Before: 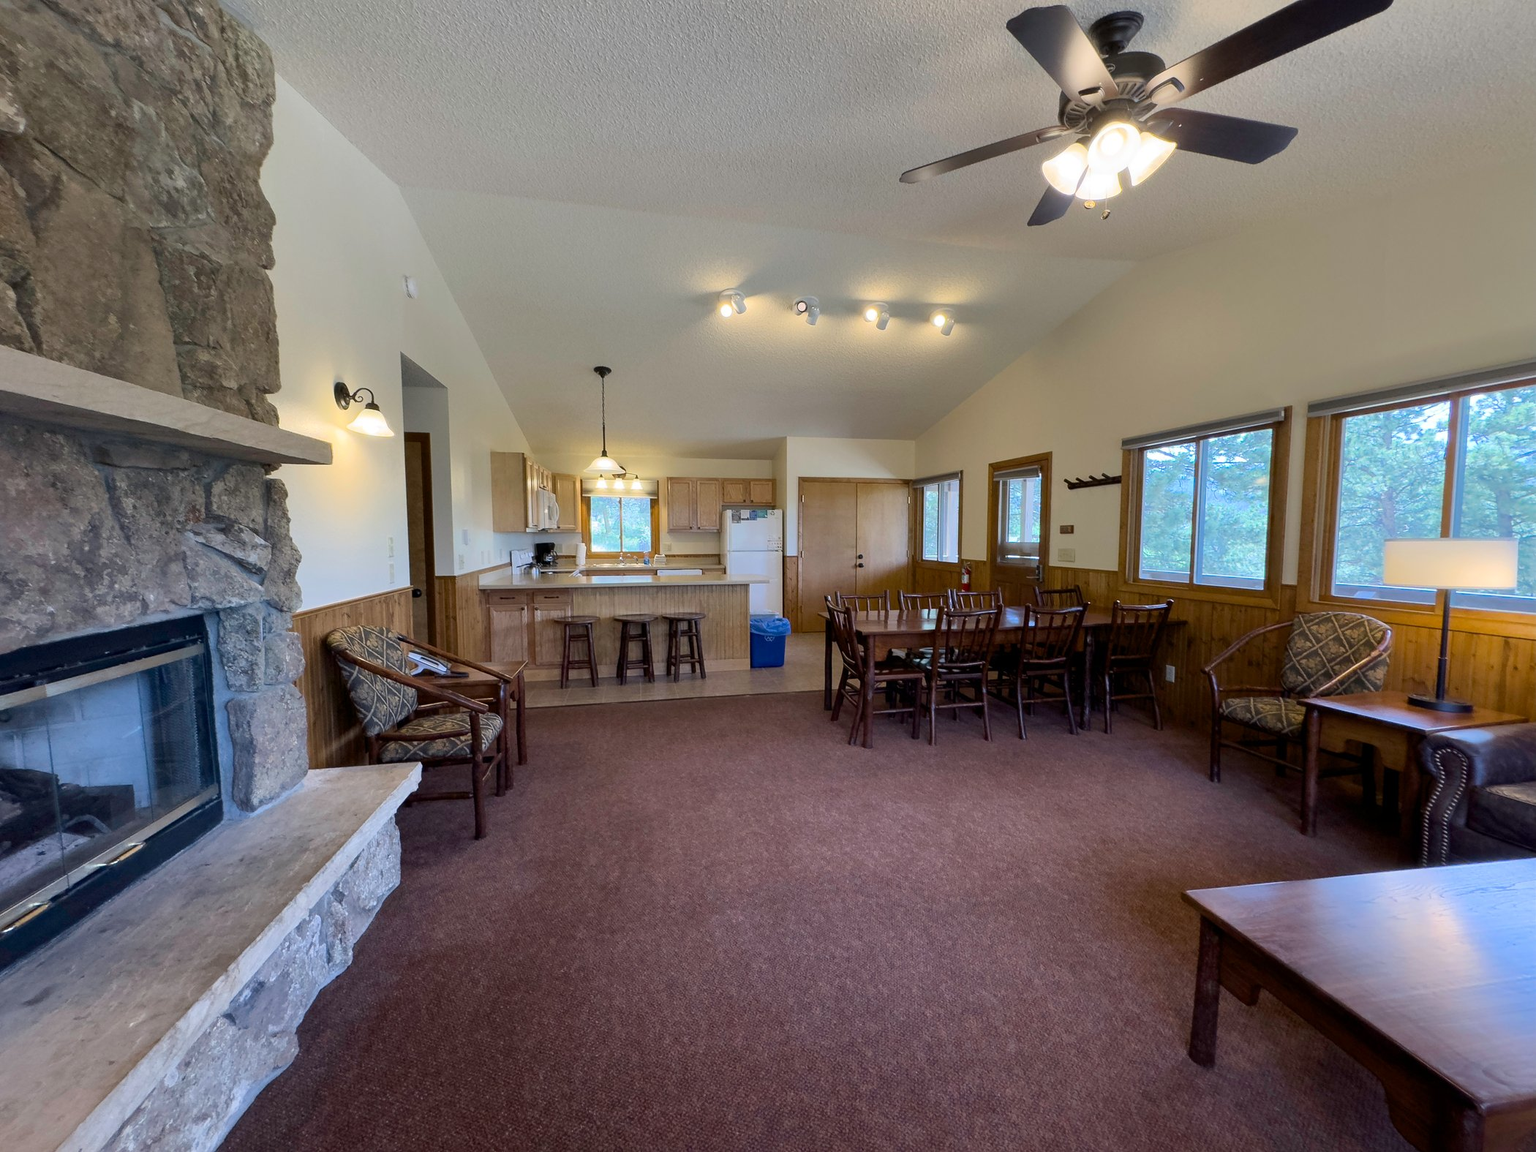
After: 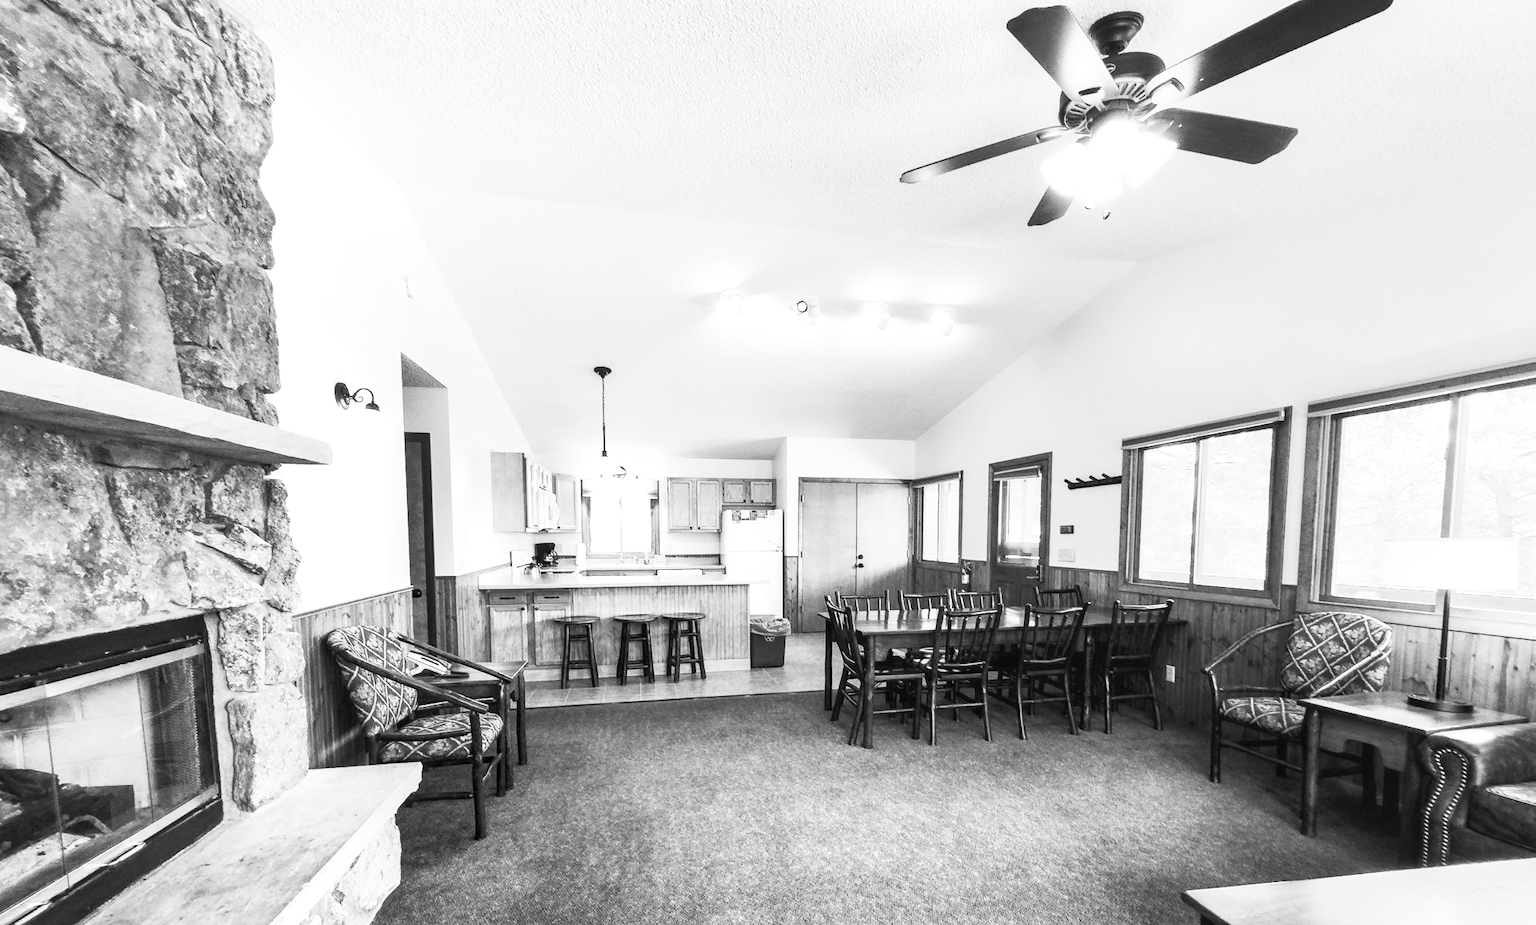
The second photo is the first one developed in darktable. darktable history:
exposure: black level correction 0, exposure 0.894 EV, compensate highlight preservation false
crop: bottom 19.569%
shadows and highlights: shadows 36.45, highlights -27.82, soften with gaussian
local contrast: on, module defaults
velvia: on, module defaults
contrast brightness saturation: contrast 0.547, brightness 0.484, saturation -0.999
